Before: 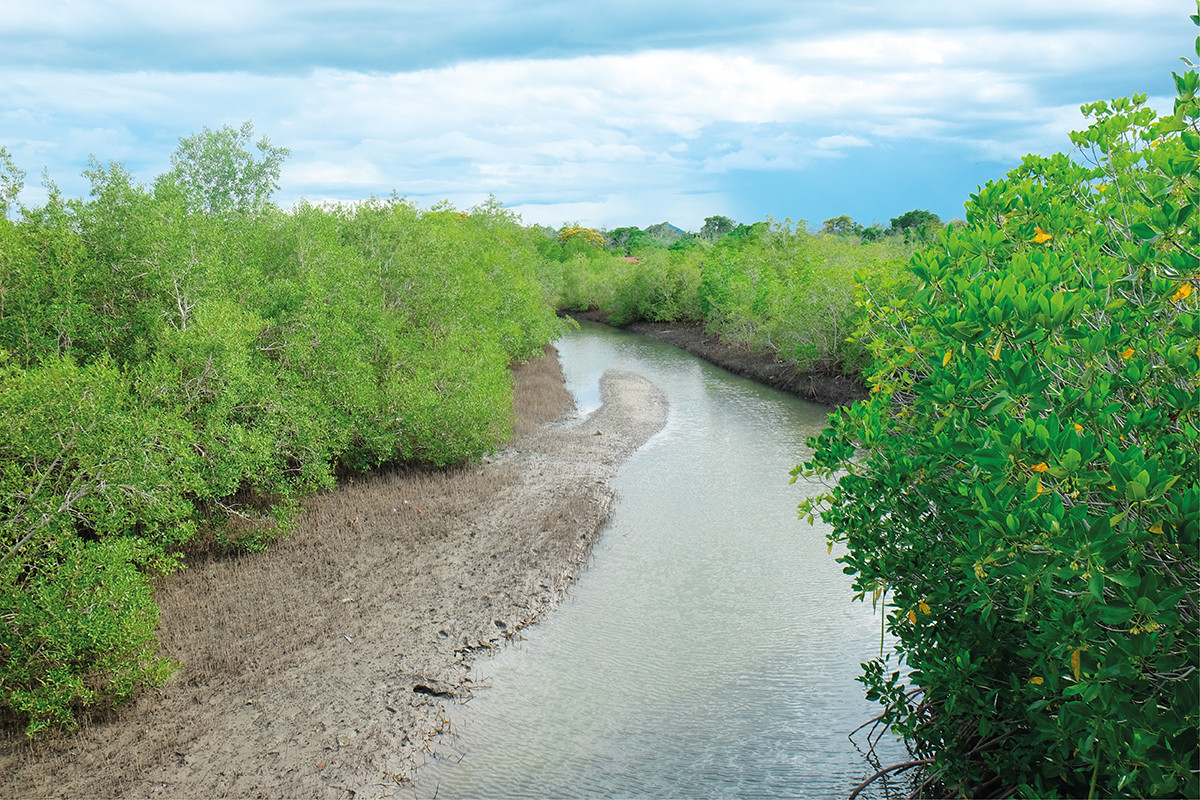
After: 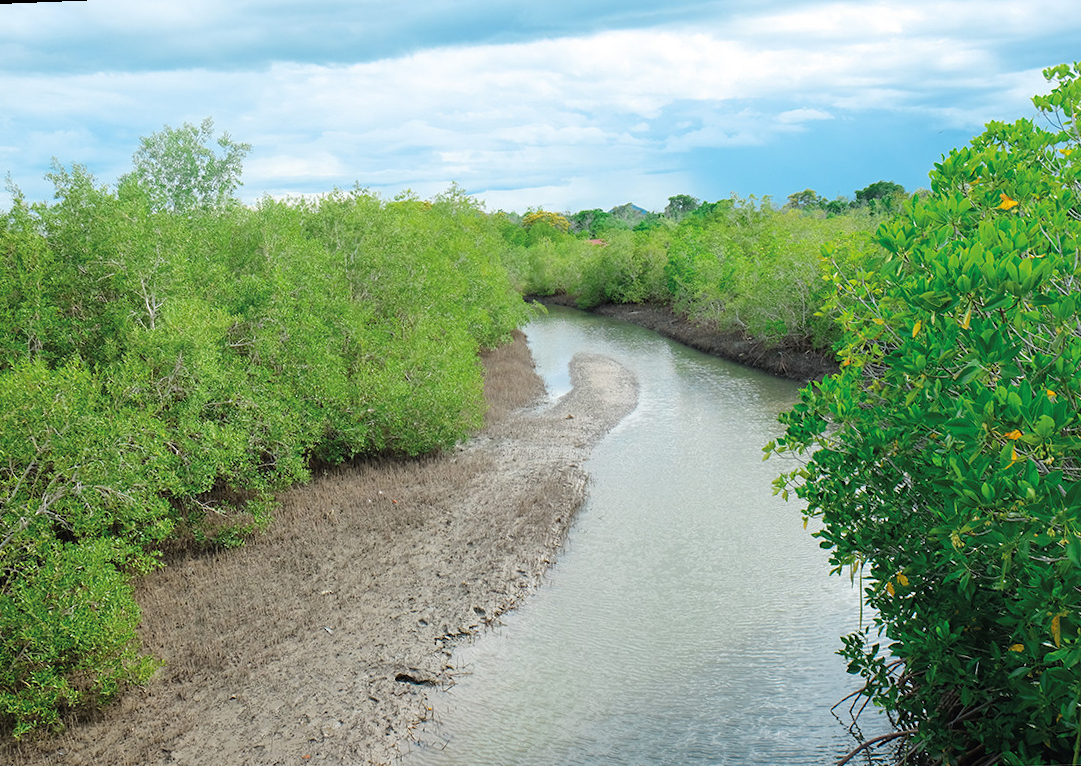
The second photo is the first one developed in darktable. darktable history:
rotate and perspective: rotation -2.12°, lens shift (vertical) 0.009, lens shift (horizontal) -0.008, automatic cropping original format, crop left 0.036, crop right 0.964, crop top 0.05, crop bottom 0.959
crop and rotate: right 5.167%
